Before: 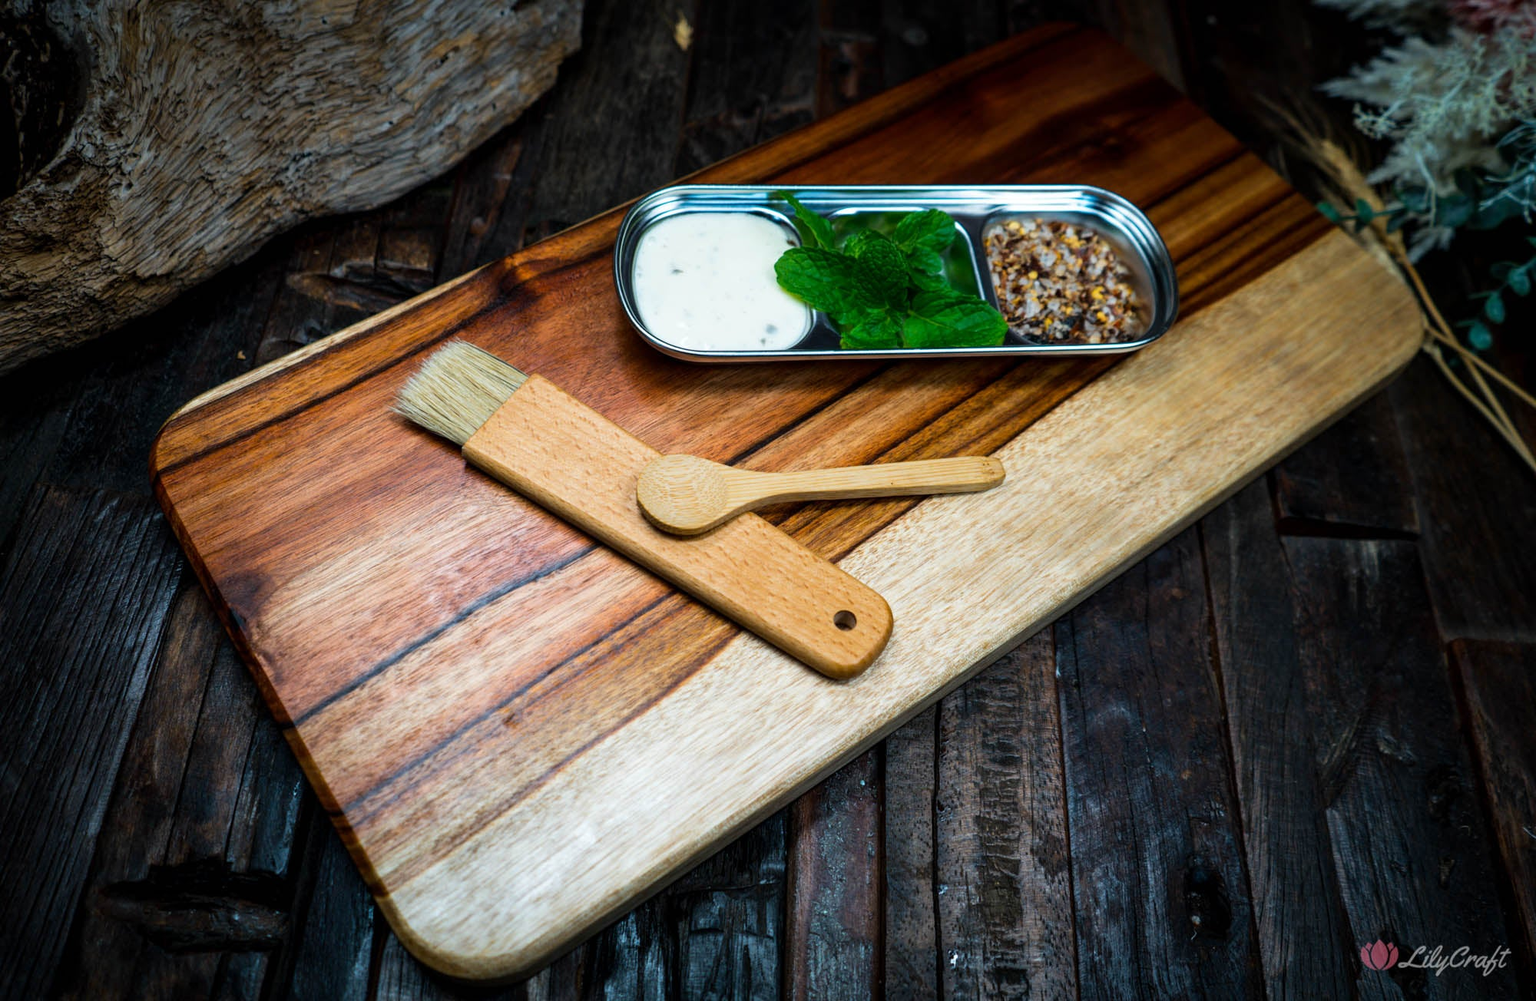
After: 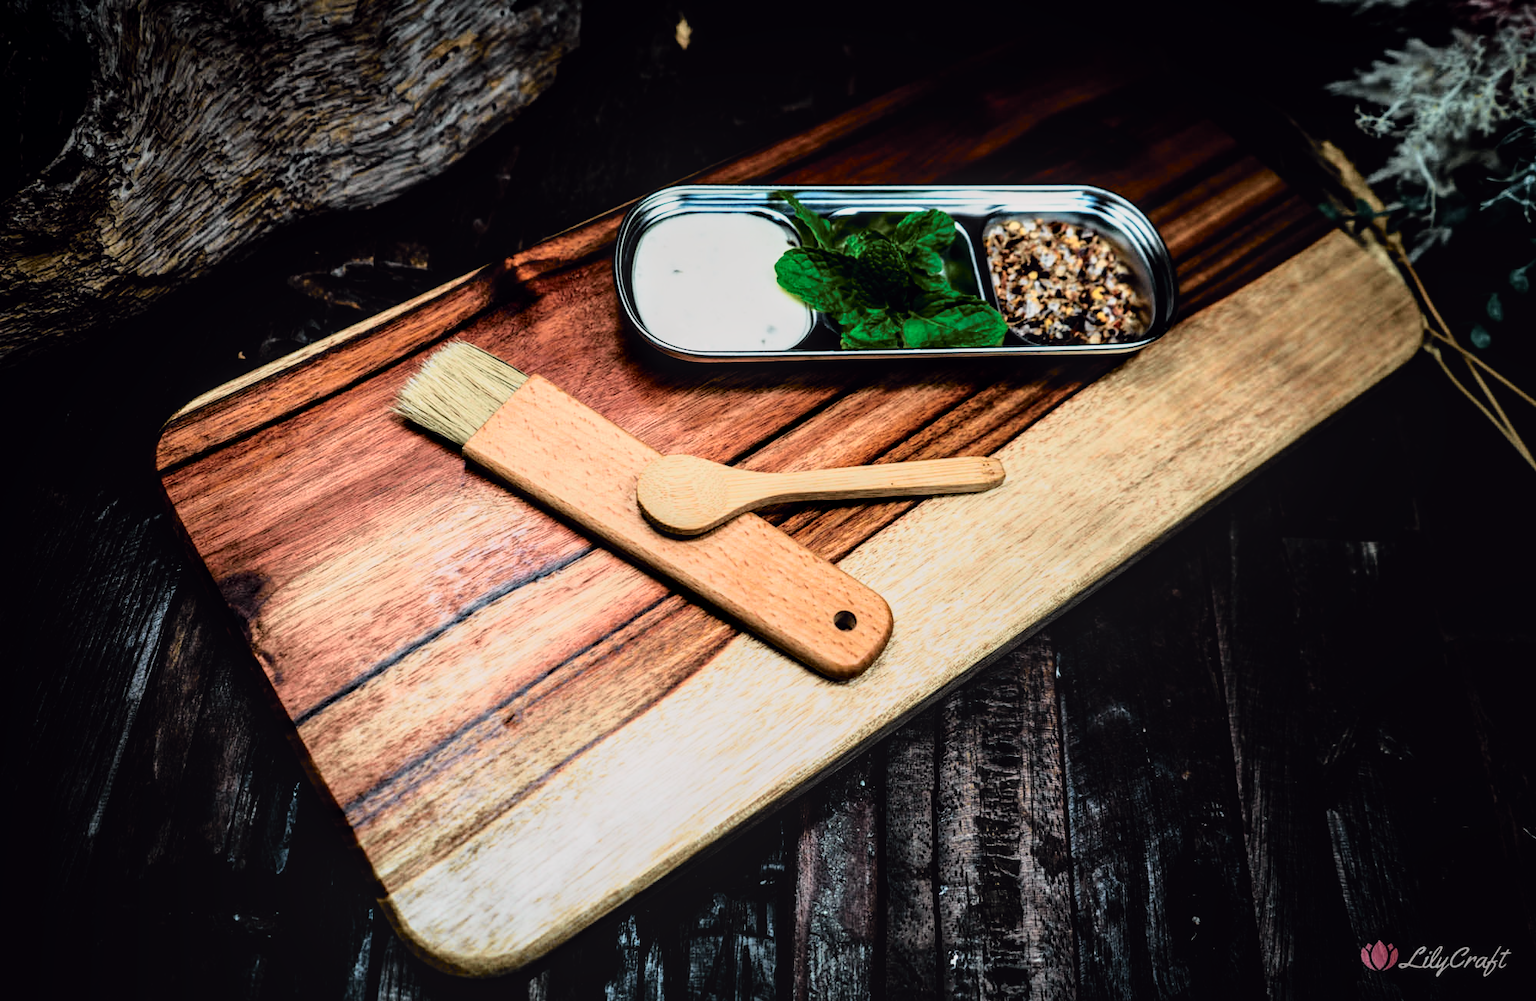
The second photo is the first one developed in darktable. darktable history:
tone curve: curves: ch0 [(0, 0) (0.105, 0.08) (0.195, 0.18) (0.283, 0.288) (0.384, 0.419) (0.485, 0.531) (0.638, 0.69) (0.795, 0.879) (1, 0.977)]; ch1 [(0, 0) (0.161, 0.092) (0.35, 0.33) (0.379, 0.401) (0.456, 0.469) (0.498, 0.503) (0.531, 0.537) (0.596, 0.621) (0.635, 0.655) (1, 1)]; ch2 [(0, 0) (0.371, 0.362) (0.437, 0.437) (0.483, 0.484) (0.53, 0.515) (0.56, 0.58) (0.622, 0.606) (1, 1)], color space Lab, independent channels, preserve colors none
local contrast: on, module defaults
white balance: red 1.045, blue 0.932
filmic rgb: black relative exposure -5 EV, white relative exposure 3.5 EV, hardness 3.19, contrast 1.4, highlights saturation mix -50%
rgb levels: preserve colors max RGB
